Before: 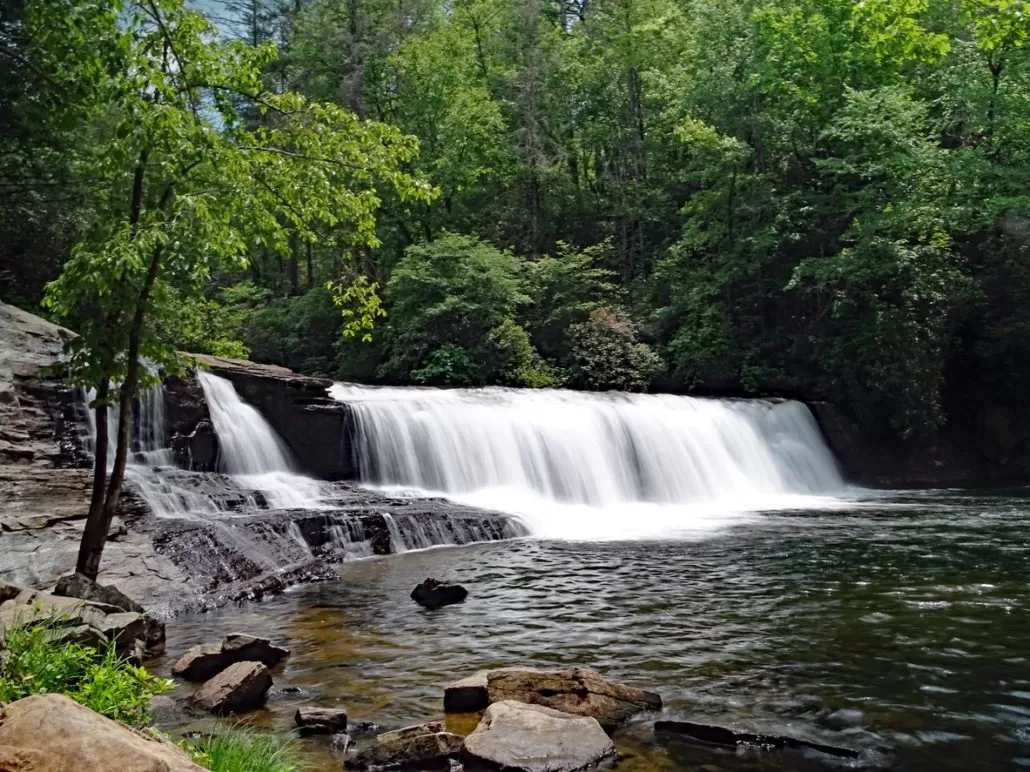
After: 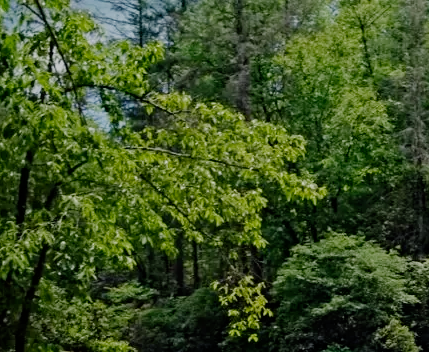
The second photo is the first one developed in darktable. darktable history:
crop and rotate: left 11.149%, top 0.107%, right 47.199%, bottom 54.17%
filmic rgb: black relative exposure -9.34 EV, white relative exposure 6.76 EV, hardness 3.08, contrast 1.055, preserve chrominance no, color science v5 (2021)
